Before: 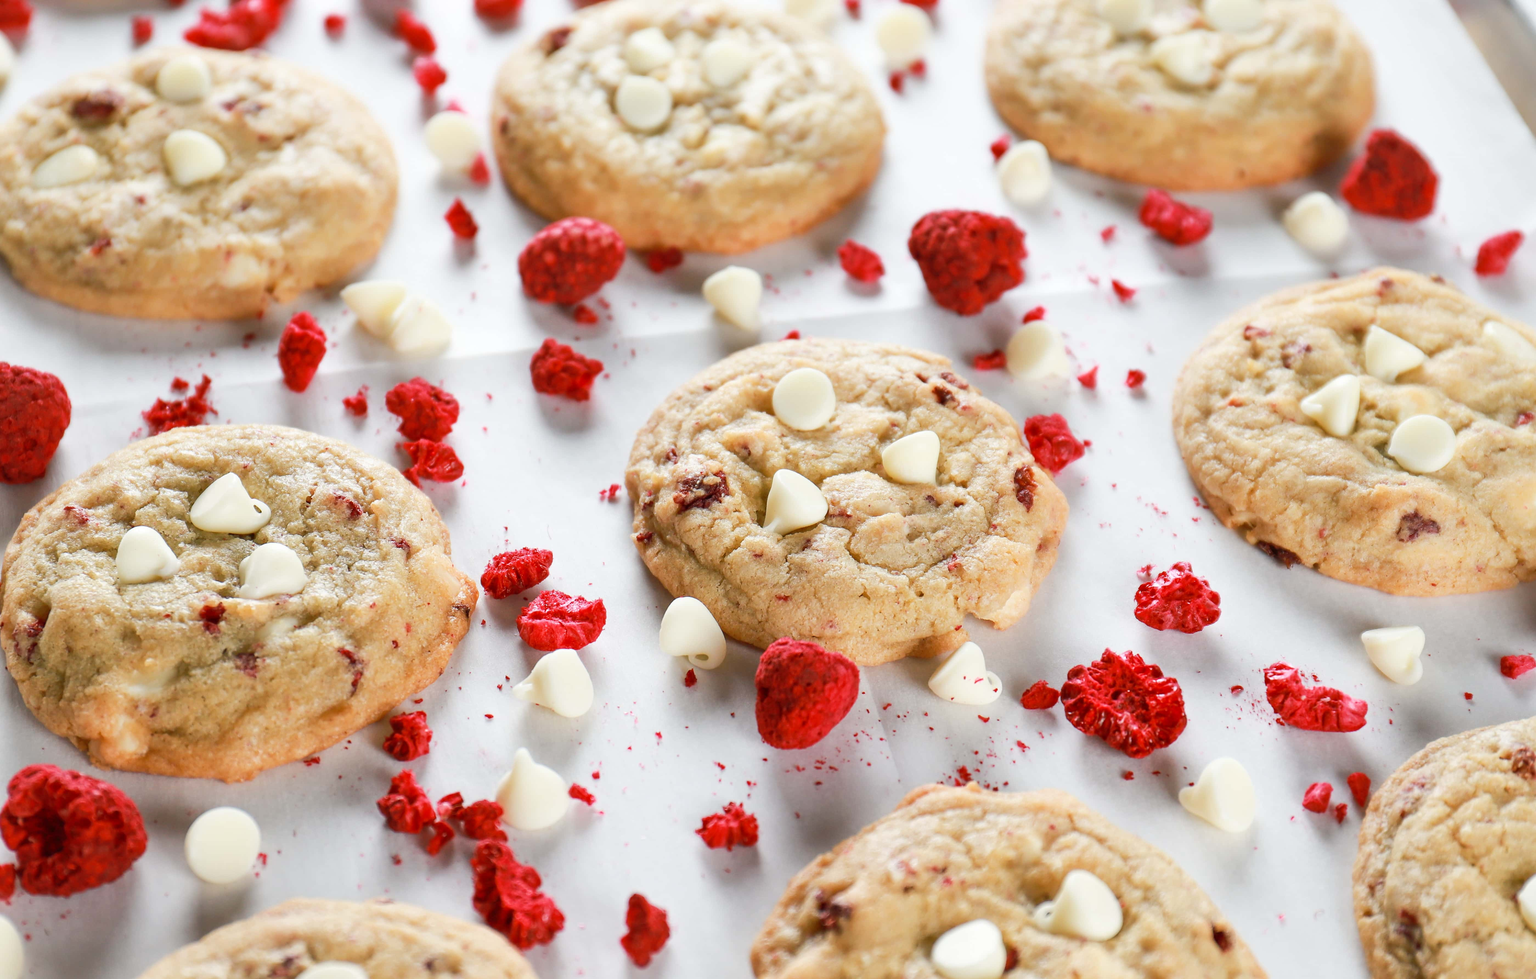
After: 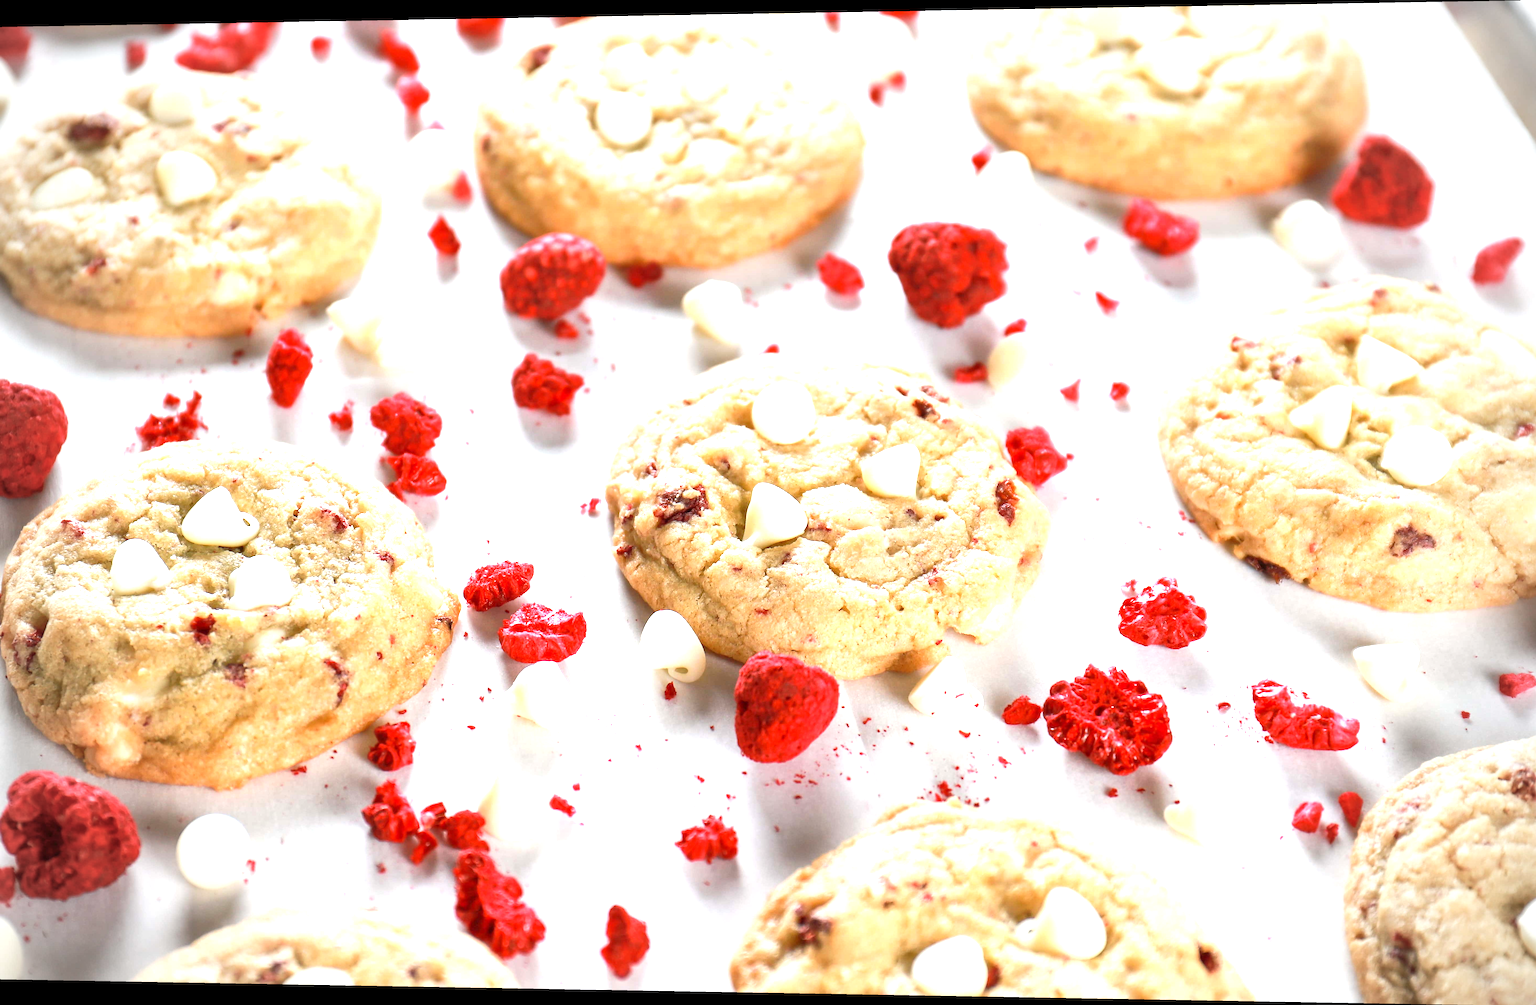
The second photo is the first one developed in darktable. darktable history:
vignetting: on, module defaults
rotate and perspective: lens shift (horizontal) -0.055, automatic cropping off
exposure: exposure 1 EV, compensate highlight preservation false
